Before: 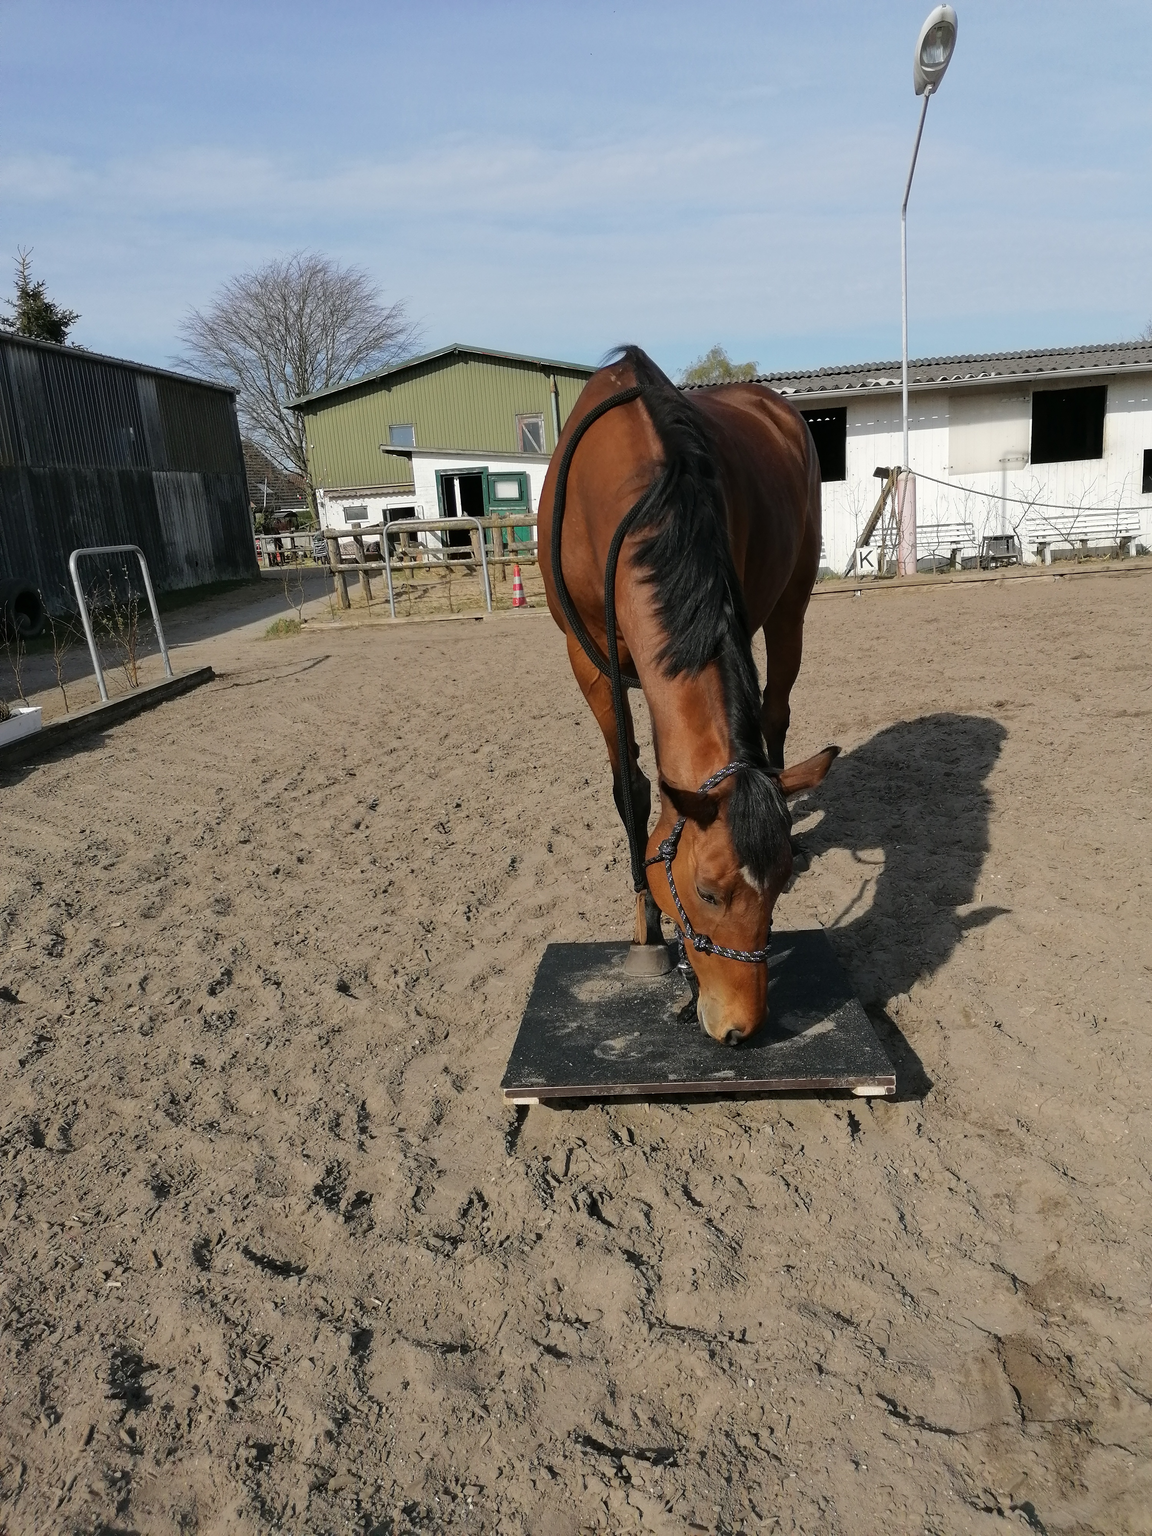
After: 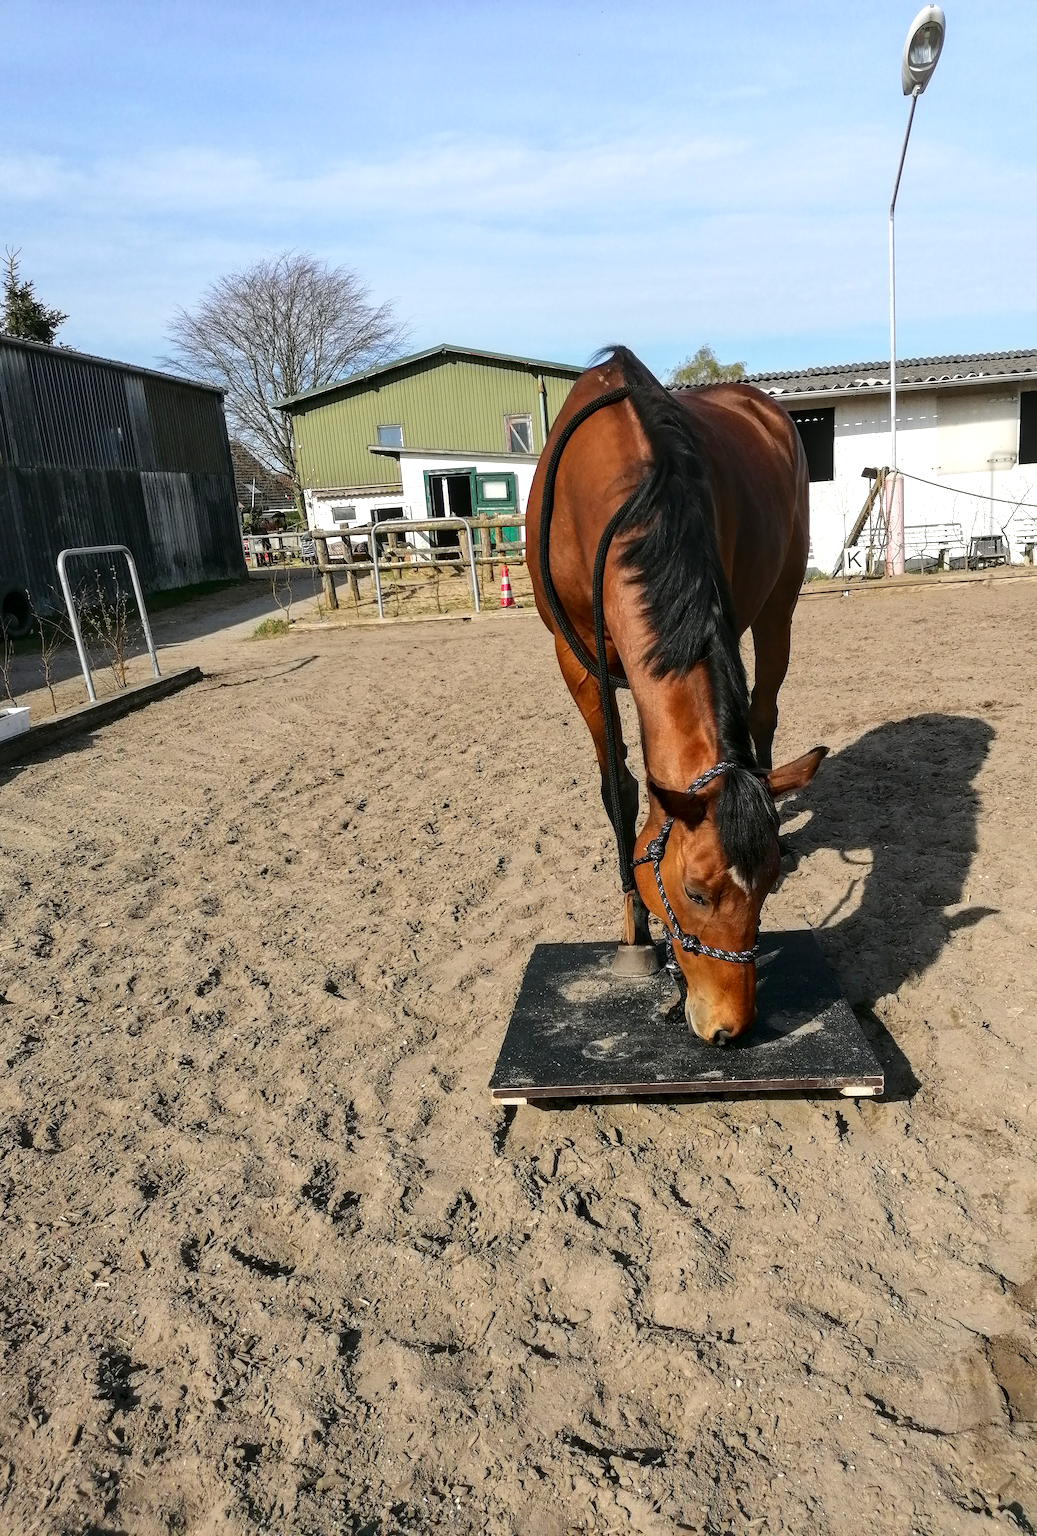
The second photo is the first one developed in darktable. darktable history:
local contrast: on, module defaults
crop and rotate: left 1.088%, right 8.807%
contrast brightness saturation: contrast 0.13, brightness -0.05, saturation 0.16
exposure: exposure 0.566 EV, compensate highlight preservation false
